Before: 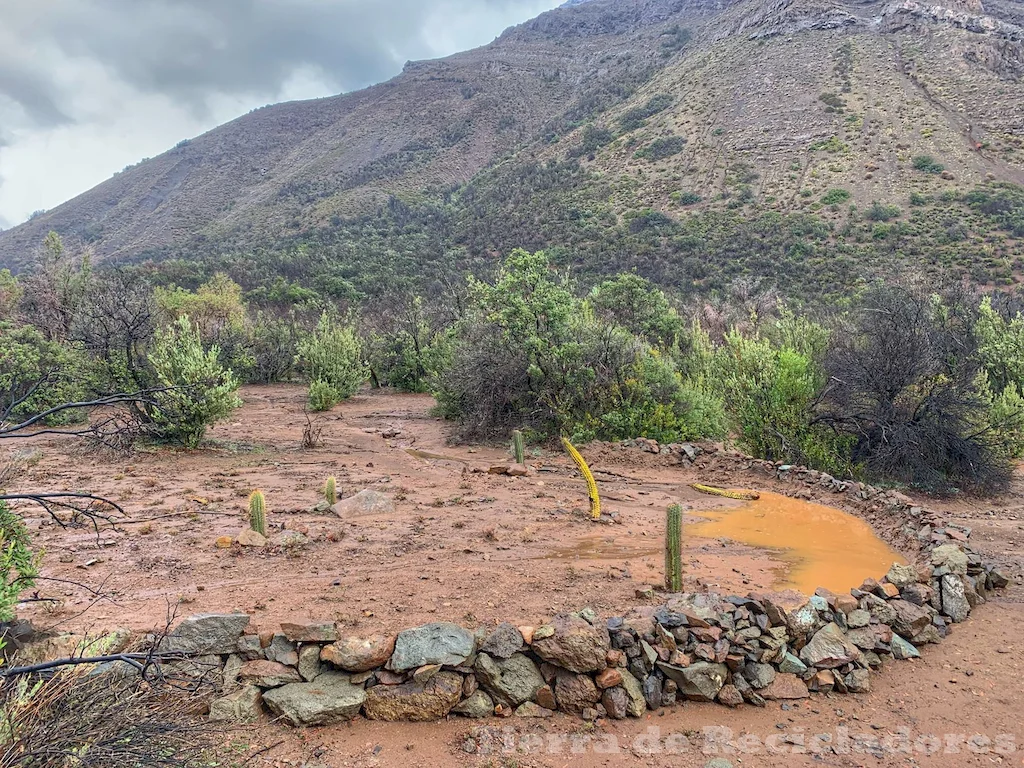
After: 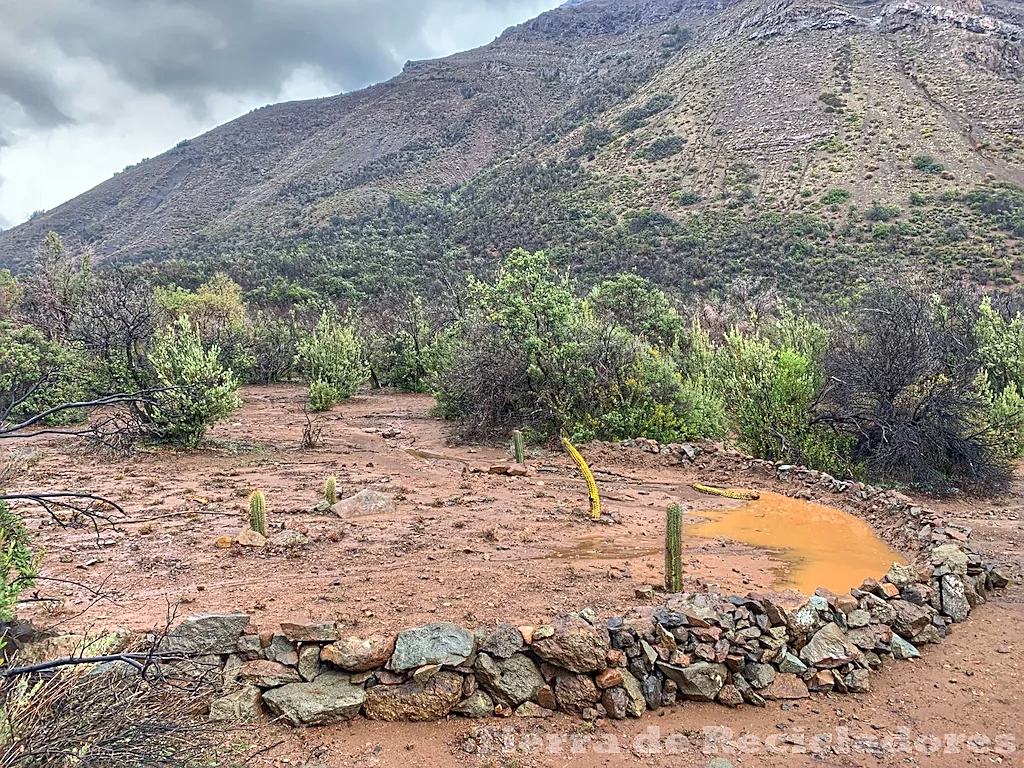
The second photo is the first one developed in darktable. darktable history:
exposure: exposure 0.127 EV, compensate highlight preservation false
sharpen: on, module defaults
local contrast: mode bilateral grid, contrast 20, coarseness 50, detail 120%, midtone range 0.2
shadows and highlights: white point adjustment 1, soften with gaussian
